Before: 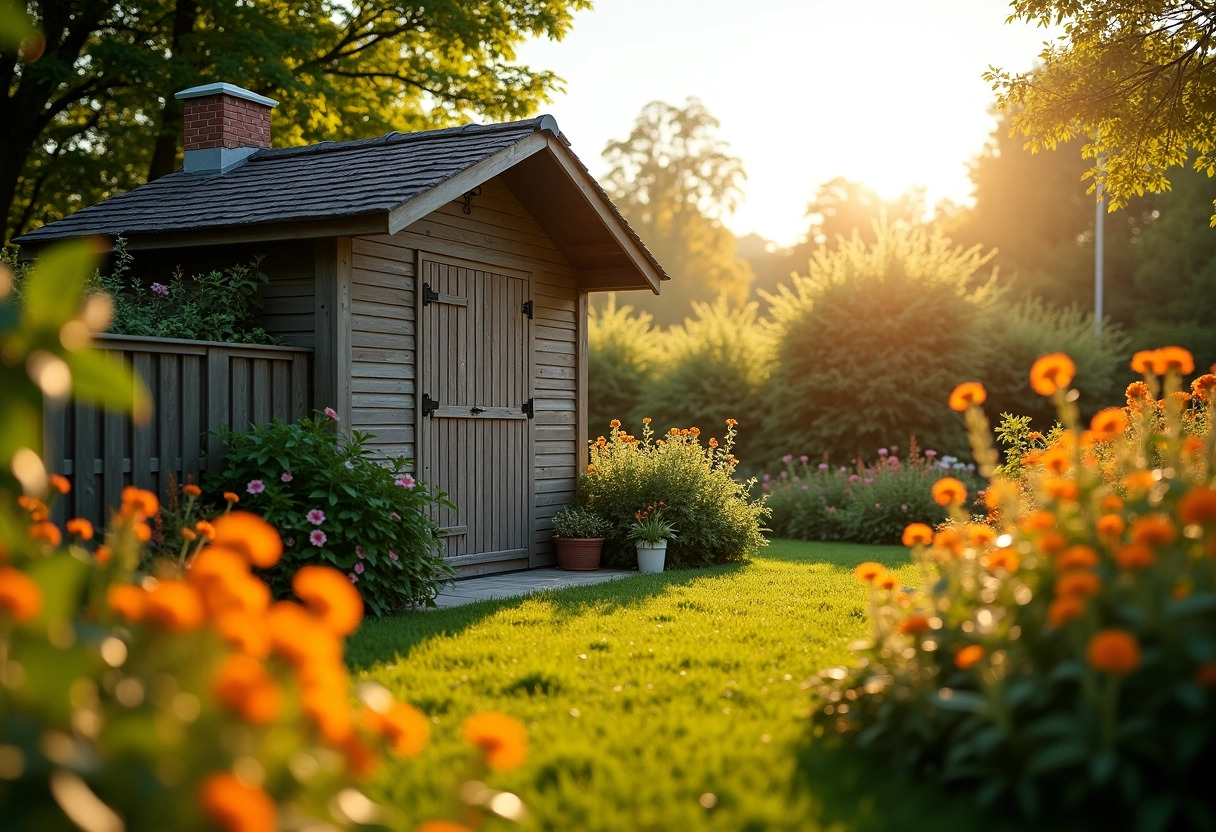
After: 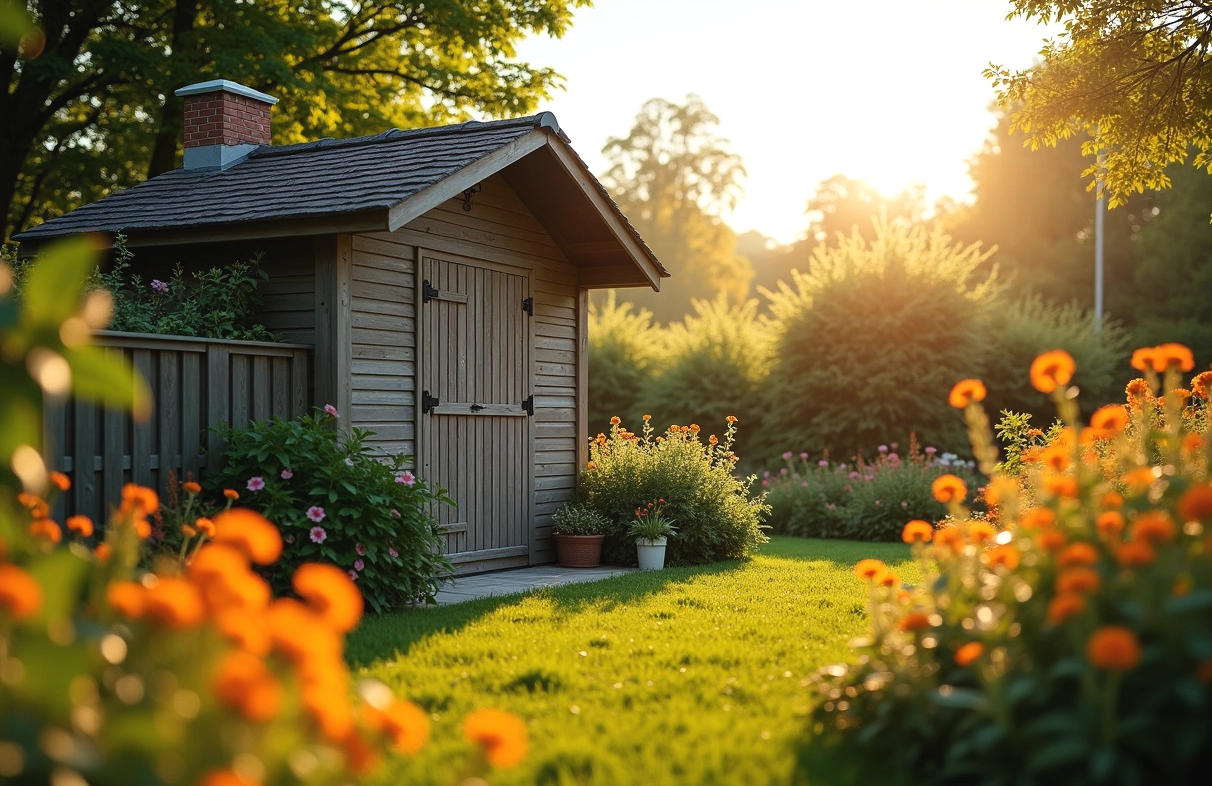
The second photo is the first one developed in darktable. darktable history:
exposure: black level correction -0.003, exposure 0.04 EV, compensate highlight preservation false
crop: top 0.448%, right 0.264%, bottom 5.045%
